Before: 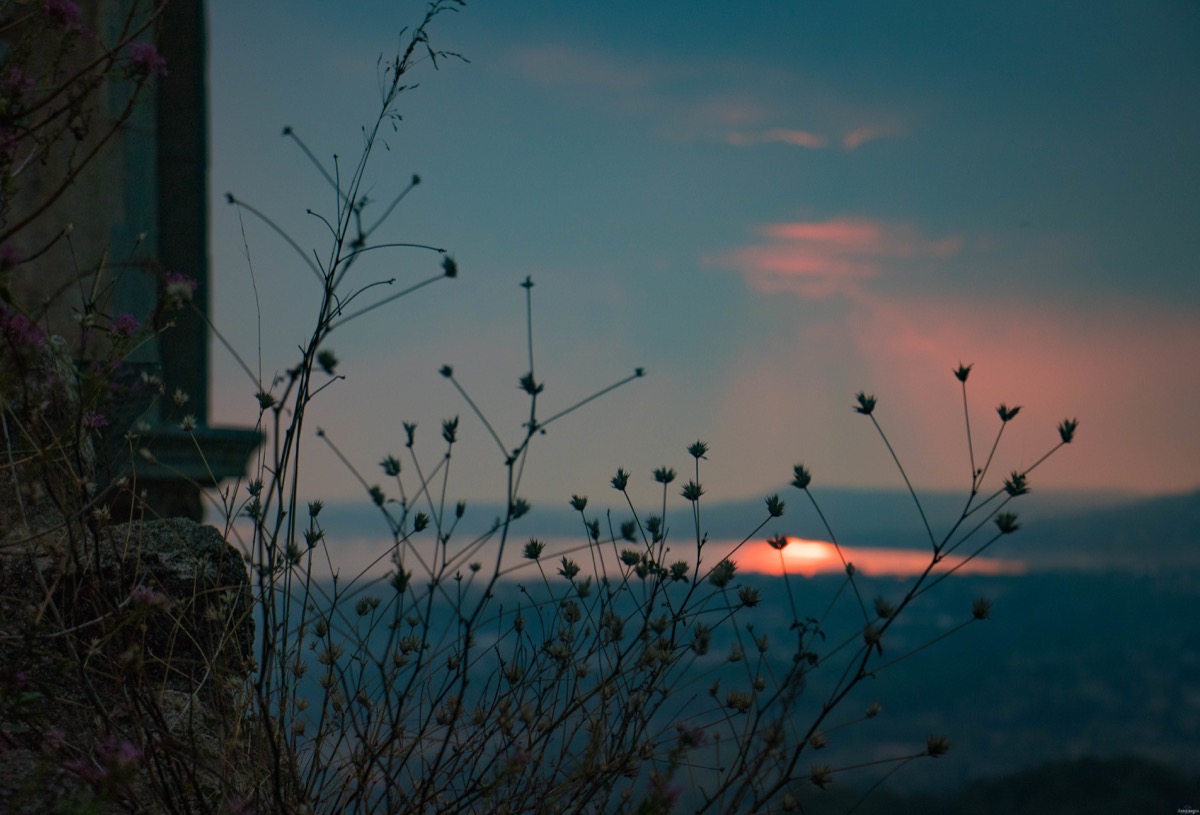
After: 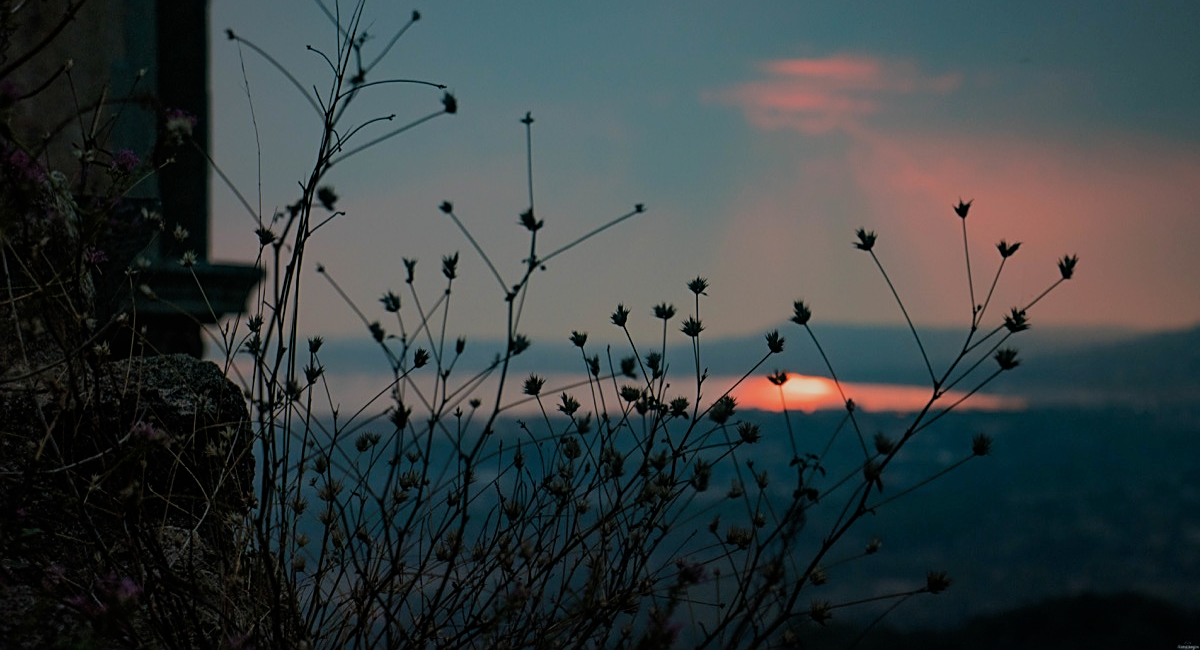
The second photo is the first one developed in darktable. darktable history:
filmic rgb: black relative exposure -7.65 EV, white relative exposure 4.56 EV, hardness 3.61, color science v6 (2022)
sharpen: on, module defaults
crop and rotate: top 20.239%
